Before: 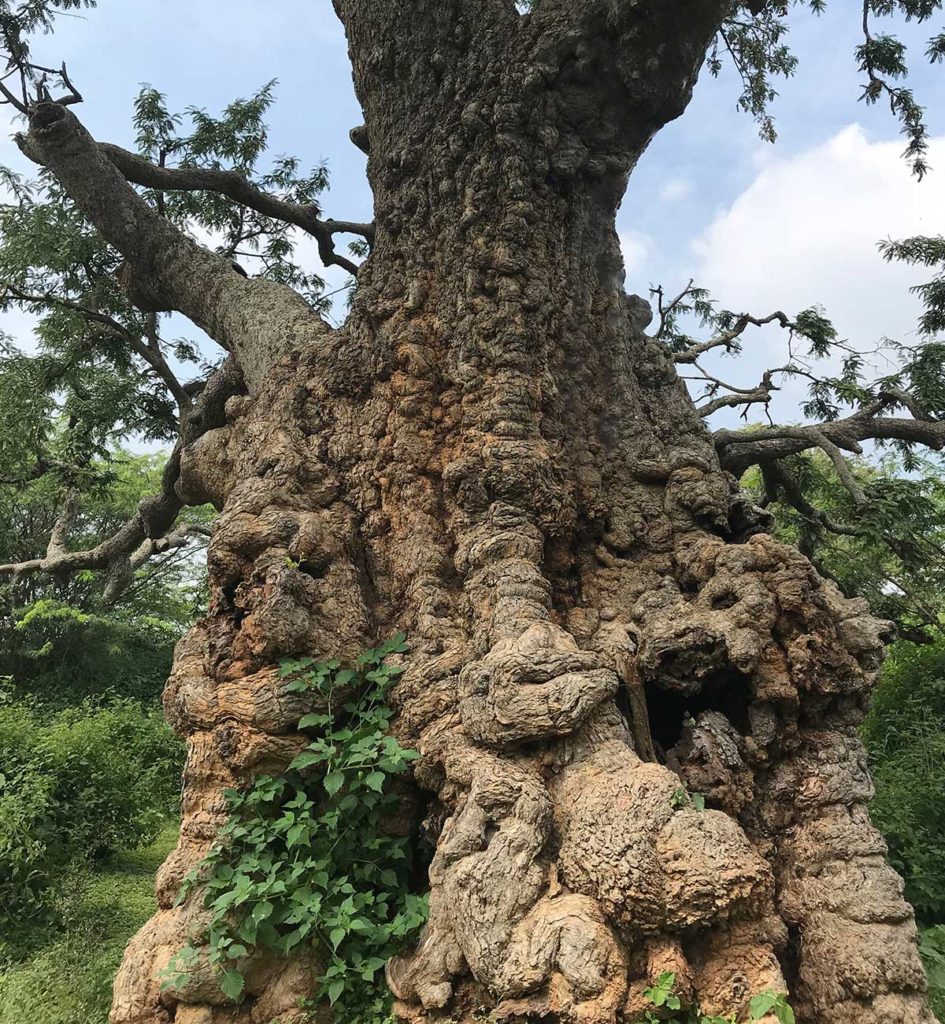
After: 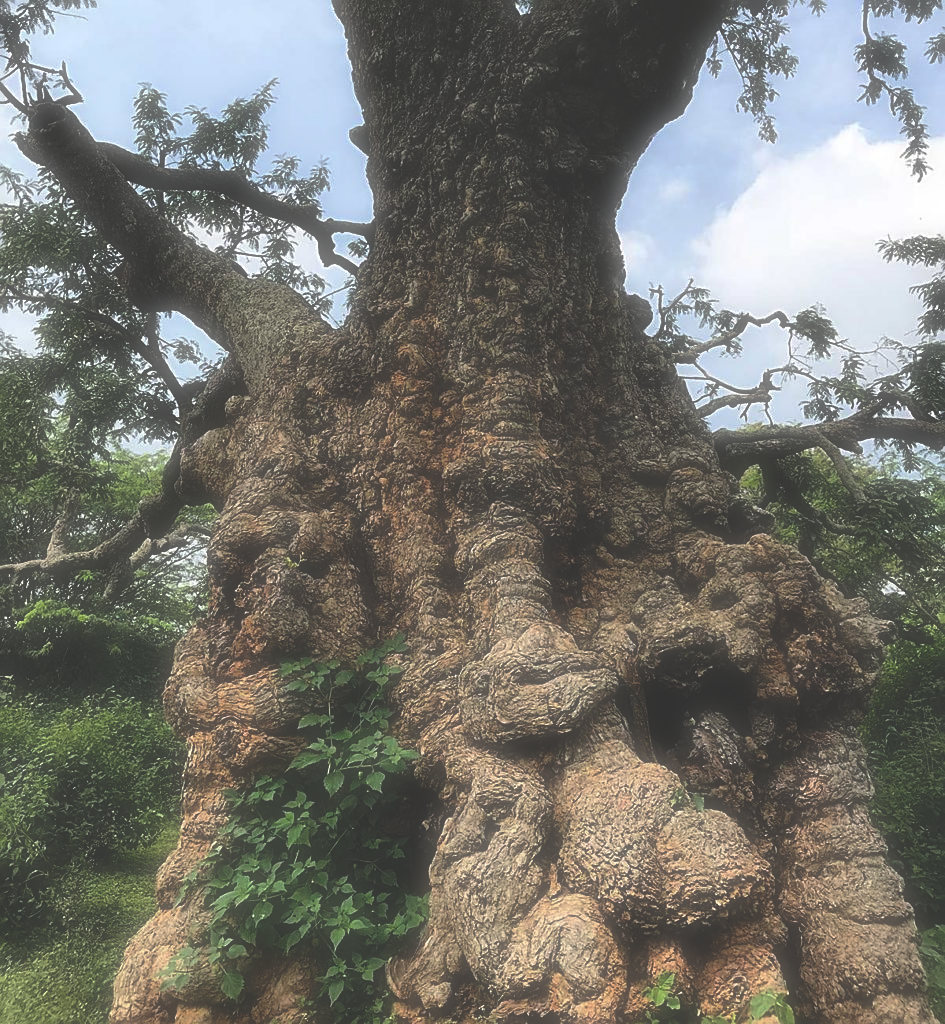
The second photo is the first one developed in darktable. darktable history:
sharpen: amount 0.55
rgb curve: curves: ch0 [(0, 0.186) (0.314, 0.284) (0.775, 0.708) (1, 1)], compensate middle gray true, preserve colors none
soften: size 60.24%, saturation 65.46%, brightness 0.506 EV, mix 25.7%
